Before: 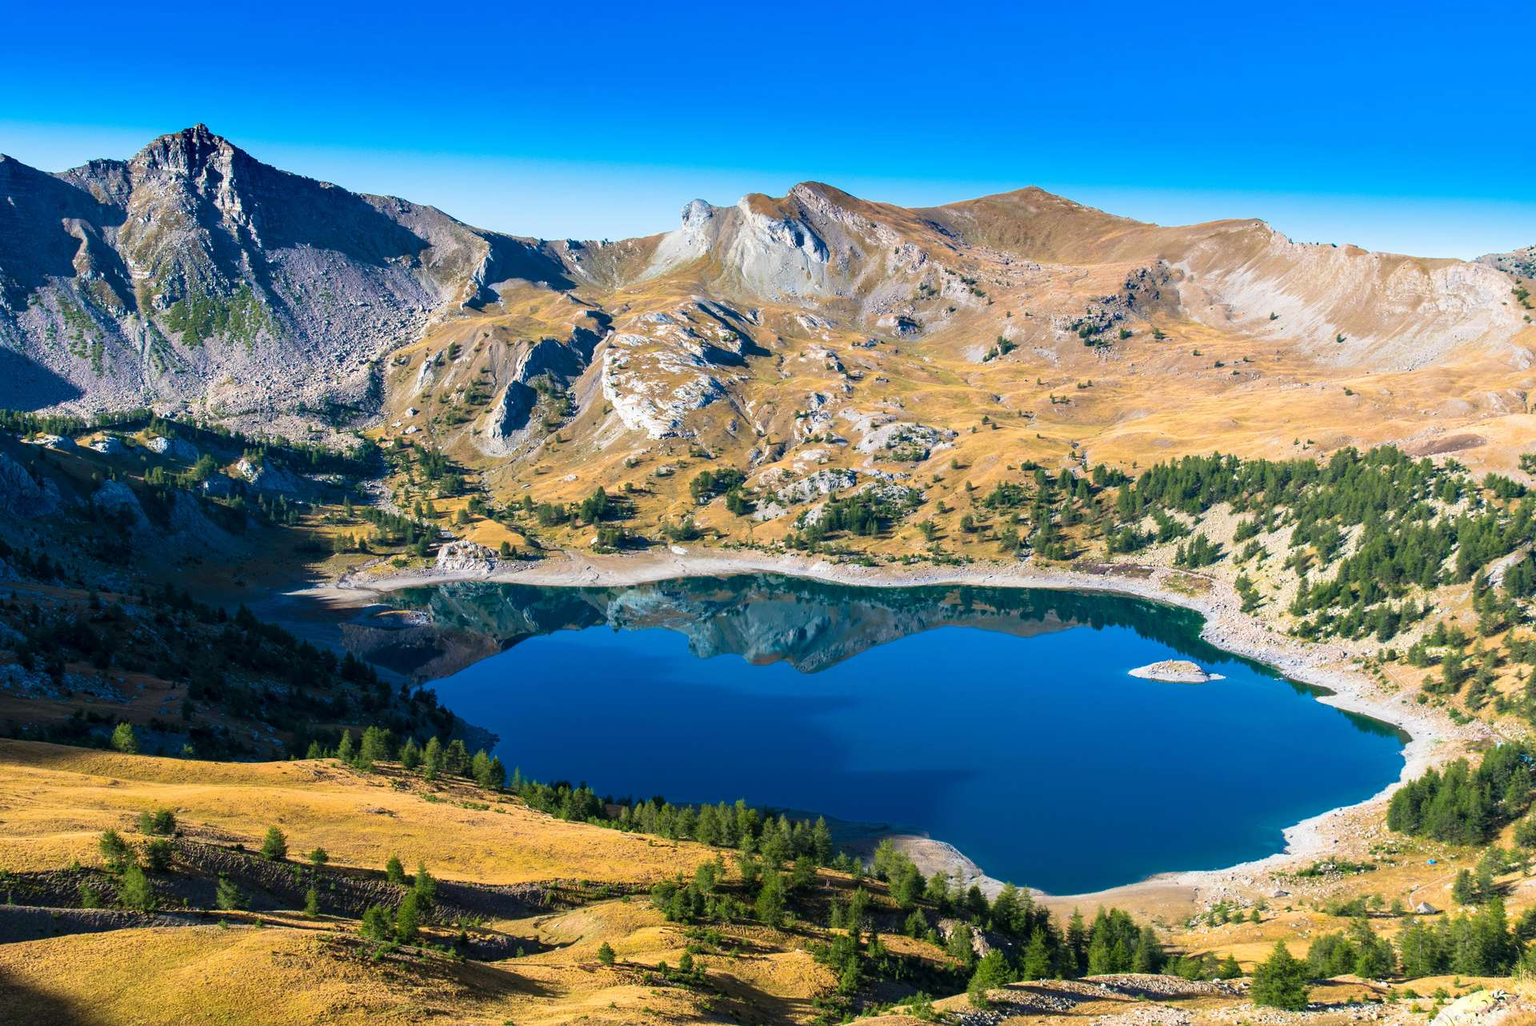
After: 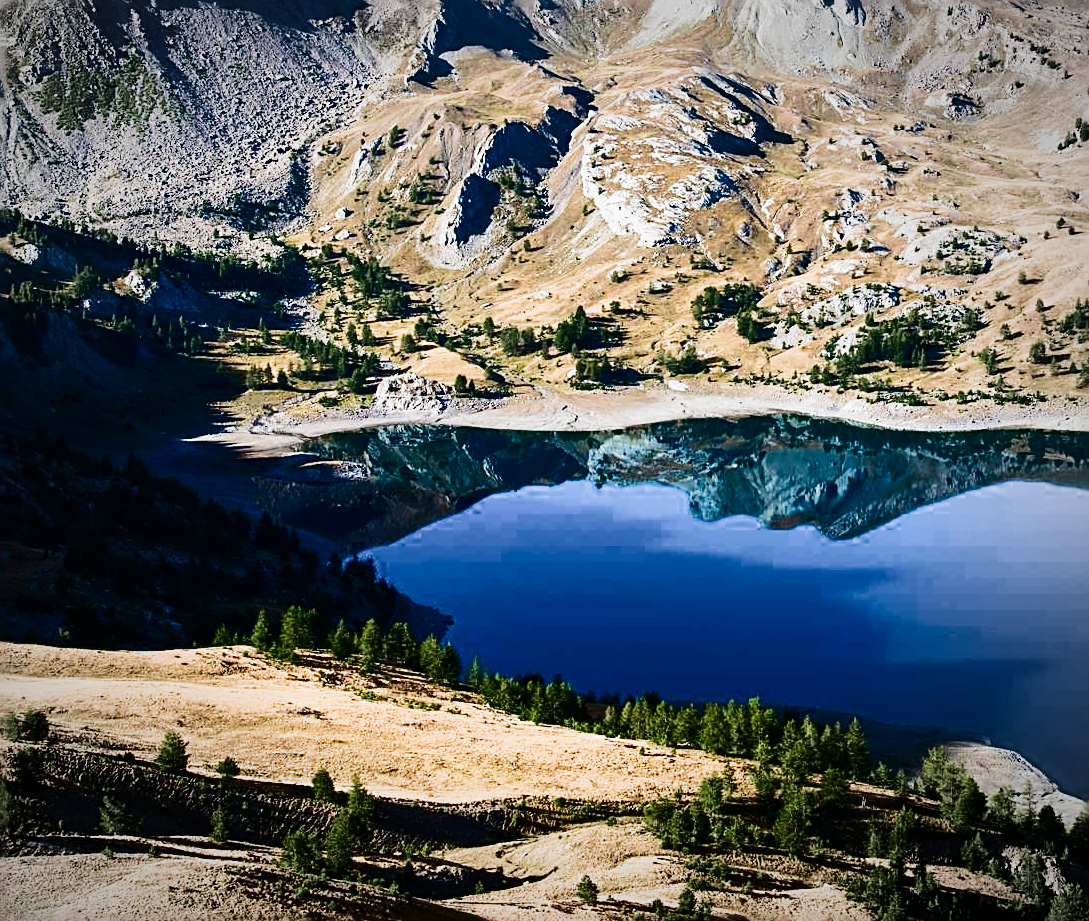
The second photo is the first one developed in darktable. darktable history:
filmic rgb: black relative exposure -11.4 EV, white relative exposure 3.25 EV, threshold 5.97 EV, hardness 6.77, color science v5 (2021), contrast in shadows safe, contrast in highlights safe, enable highlight reconstruction true
tone equalizer: -8 EV -0.746 EV, -7 EV -0.674 EV, -6 EV -0.576 EV, -5 EV -0.403 EV, -3 EV 0.4 EV, -2 EV 0.6 EV, -1 EV 0.693 EV, +0 EV 0.749 EV, edges refinement/feathering 500, mask exposure compensation -1.57 EV, preserve details no
contrast brightness saturation: contrast 0.327, brightness -0.073, saturation 0.17
crop: left 8.918%, top 23.611%, right 34.347%, bottom 4.532%
sharpen: radius 2.575, amount 0.701
vignetting: fall-off start 67.57%, fall-off radius 68.43%, saturation -0.651, automatic ratio true
contrast equalizer: y [[0.6 ×6], [0.55 ×6], [0 ×6], [0 ×6], [0 ×6]], mix -0.281
shadows and highlights: shadows 30.14
